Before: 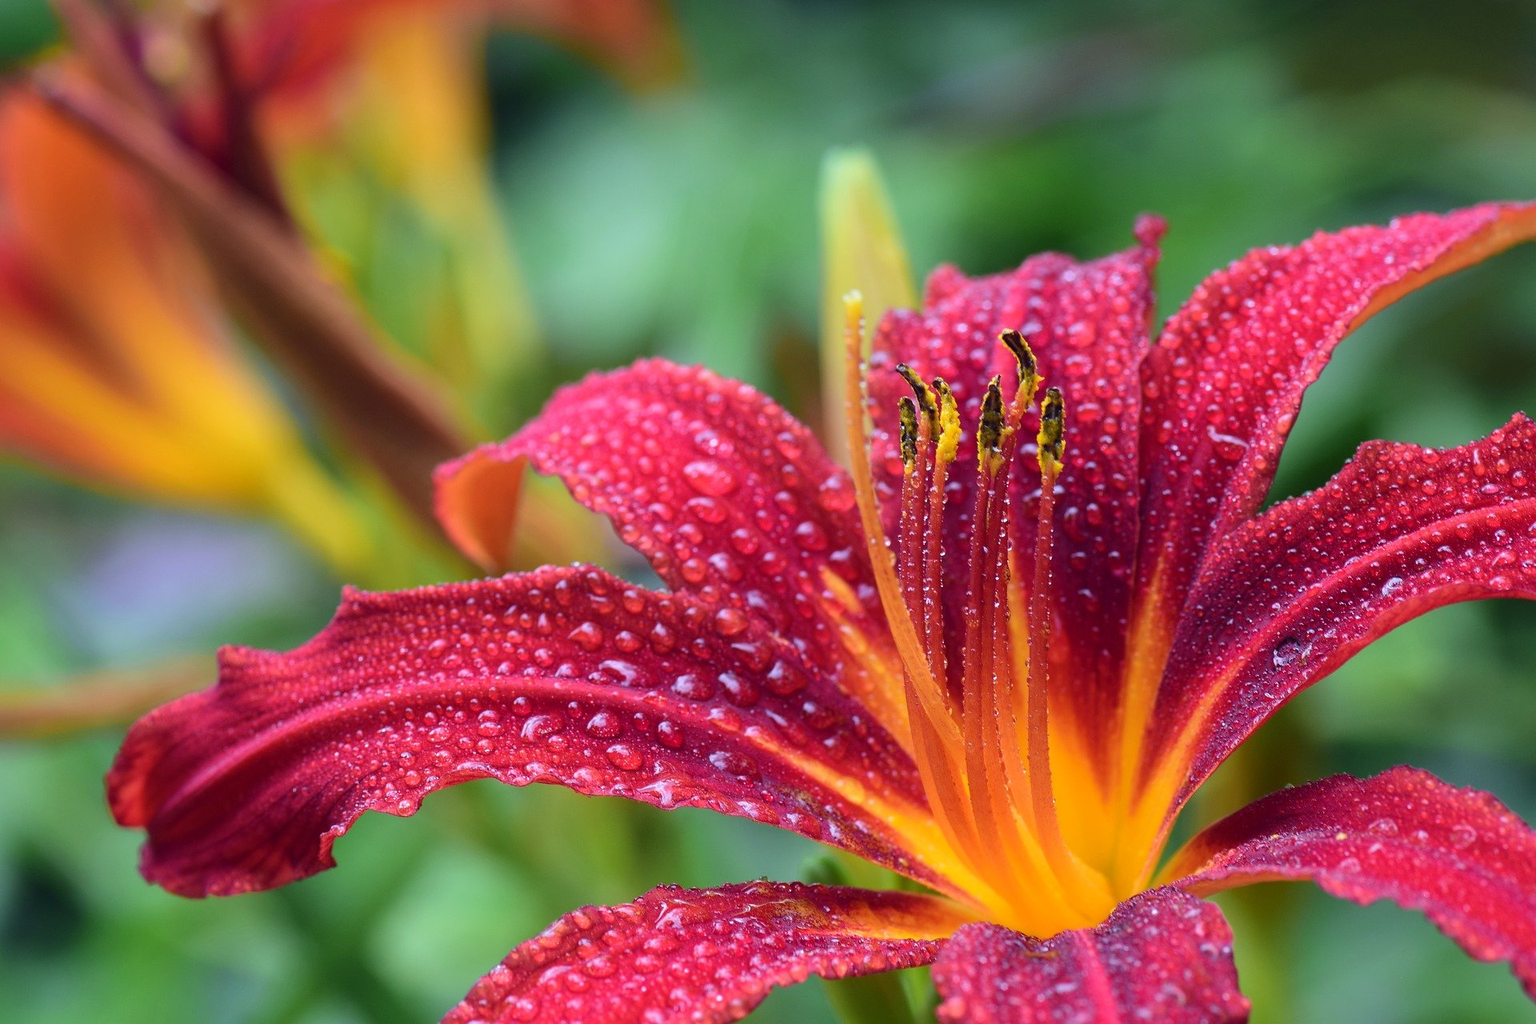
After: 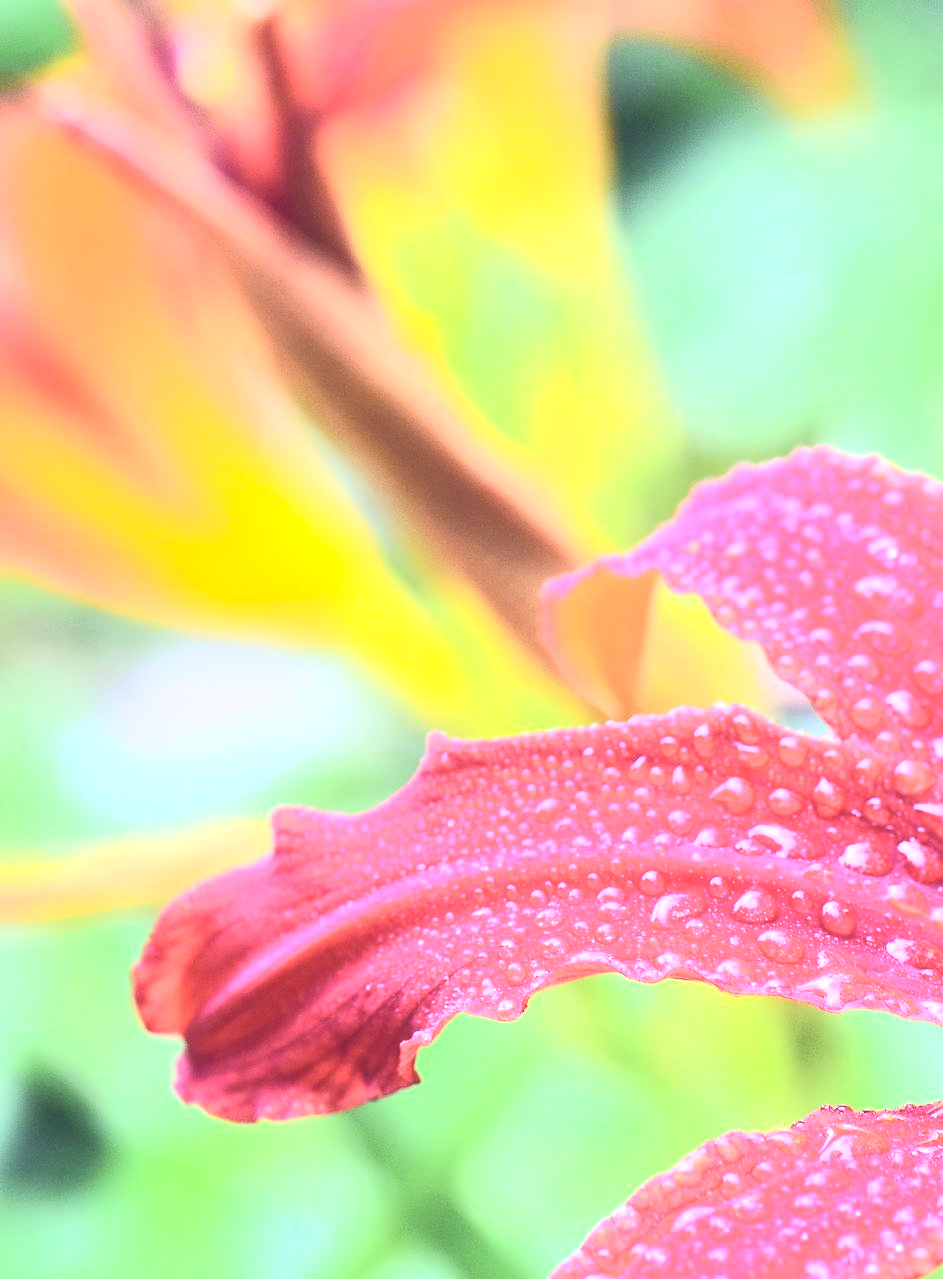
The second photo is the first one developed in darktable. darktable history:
crop and rotate: left 0%, top 0%, right 50.845%
contrast brightness saturation: contrast 0.39, brightness 0.53
exposure: black level correction 0, exposure 1.45 EV, compensate exposure bias true, compensate highlight preservation false
